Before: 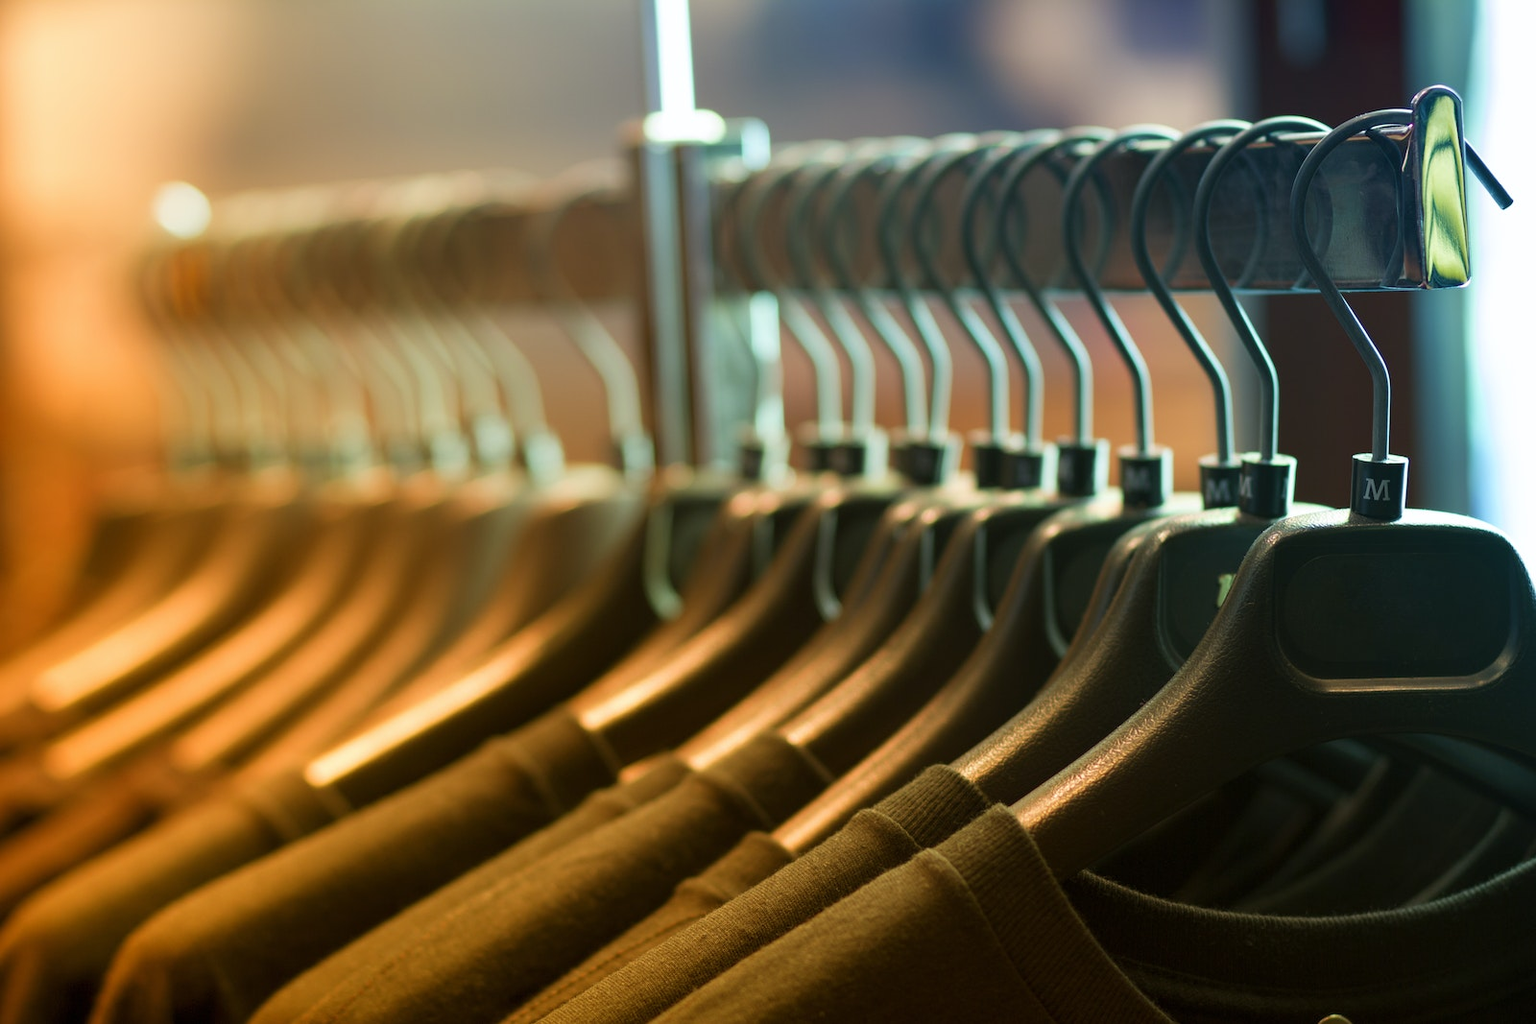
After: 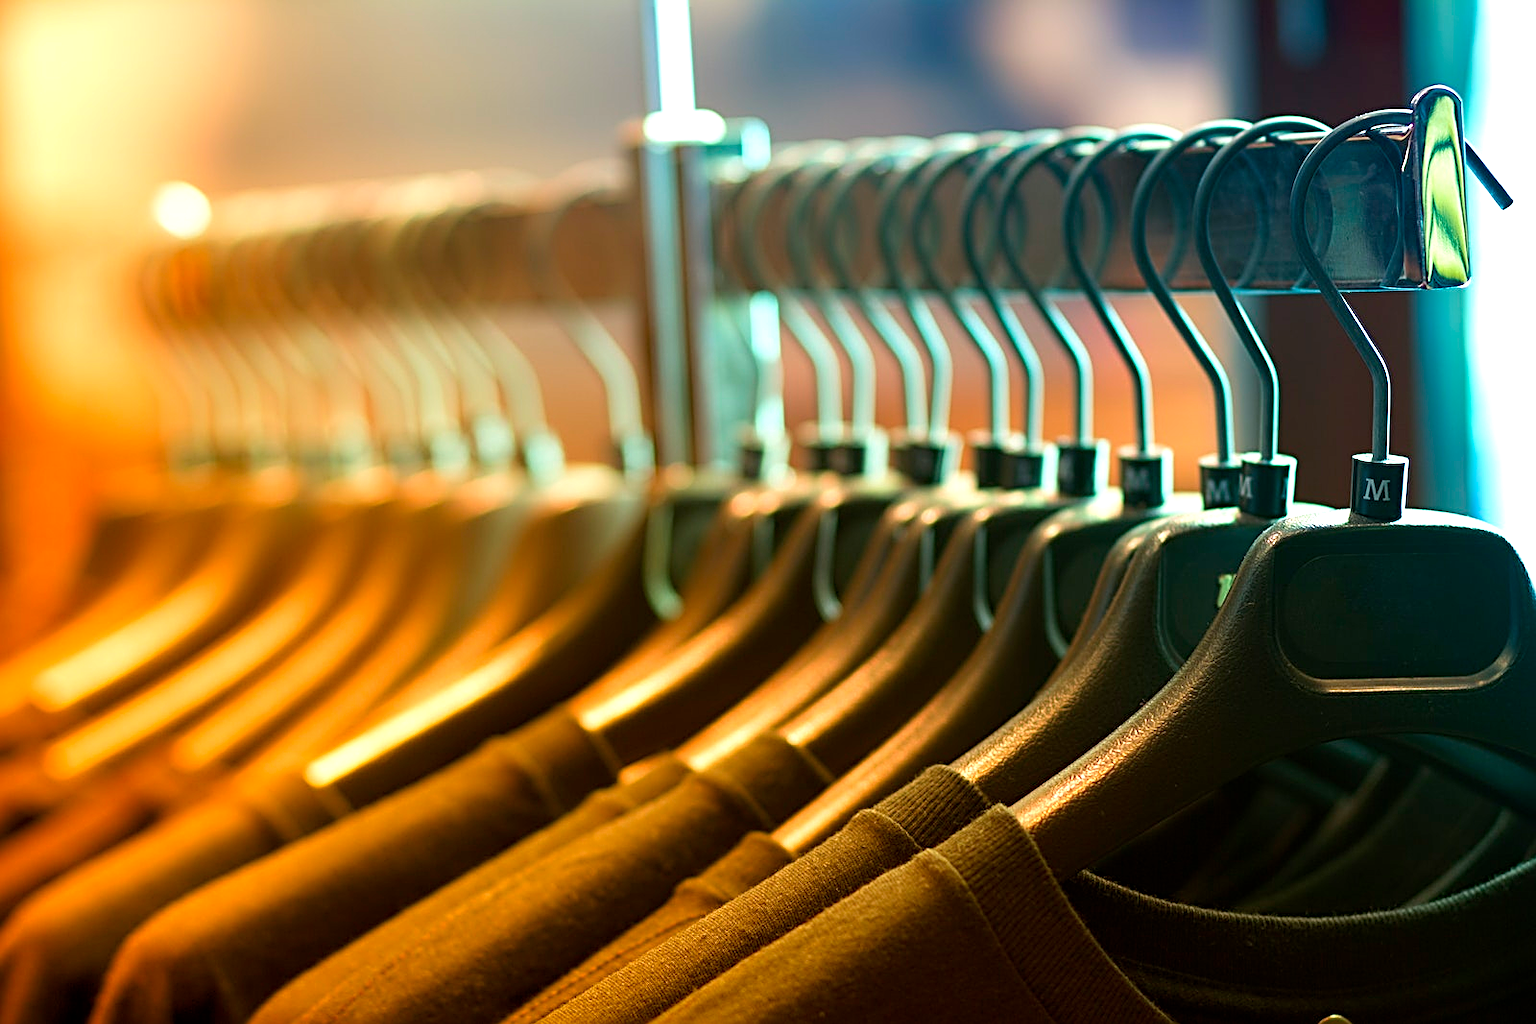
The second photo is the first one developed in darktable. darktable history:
sharpen: radius 2.698, amount 0.672
contrast brightness saturation: saturation 0.104
exposure: exposure 0.496 EV, compensate highlight preservation false
